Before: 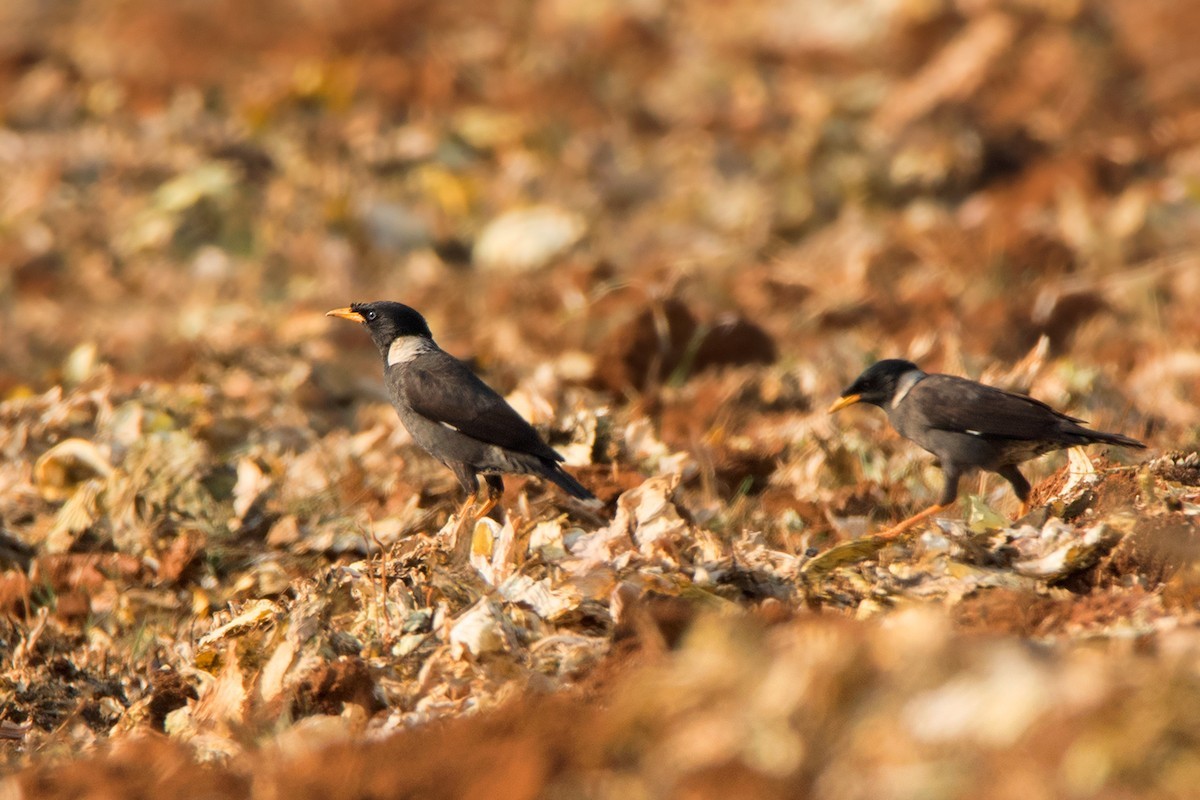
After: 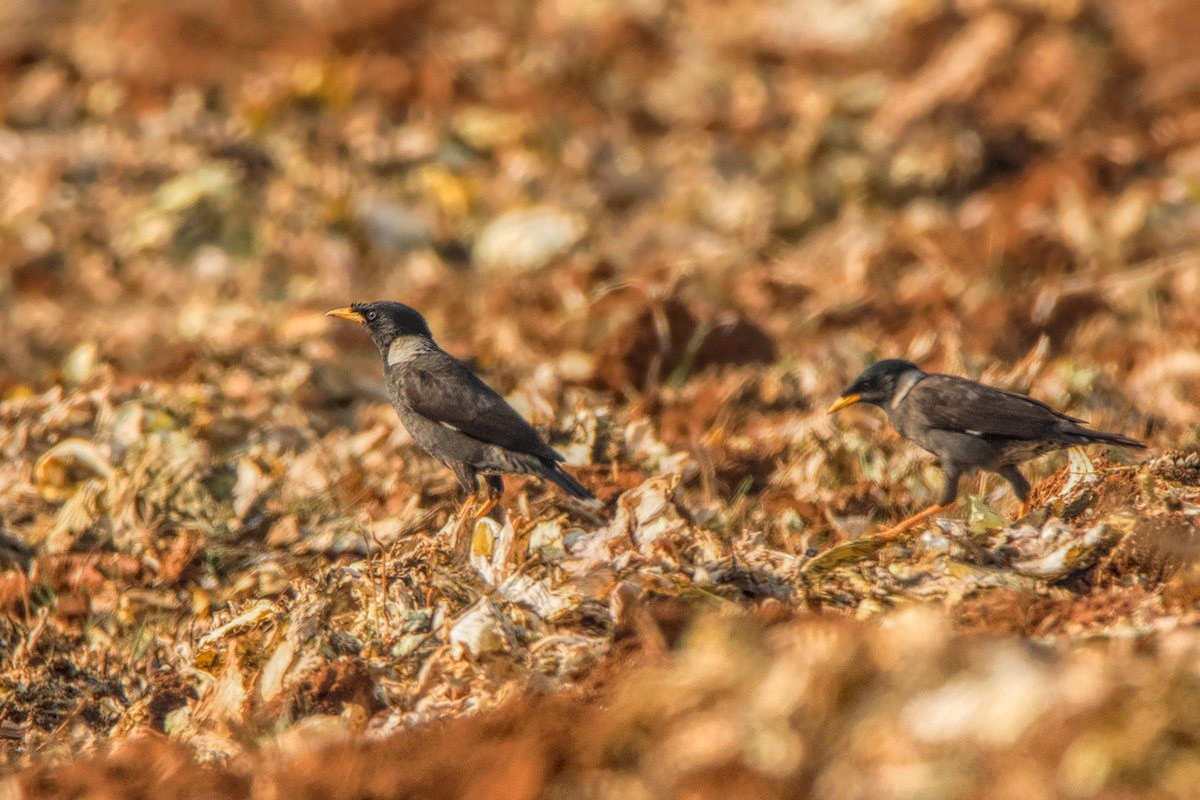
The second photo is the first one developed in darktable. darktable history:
local contrast: highlights 20%, shadows 30%, detail 201%, midtone range 0.2
